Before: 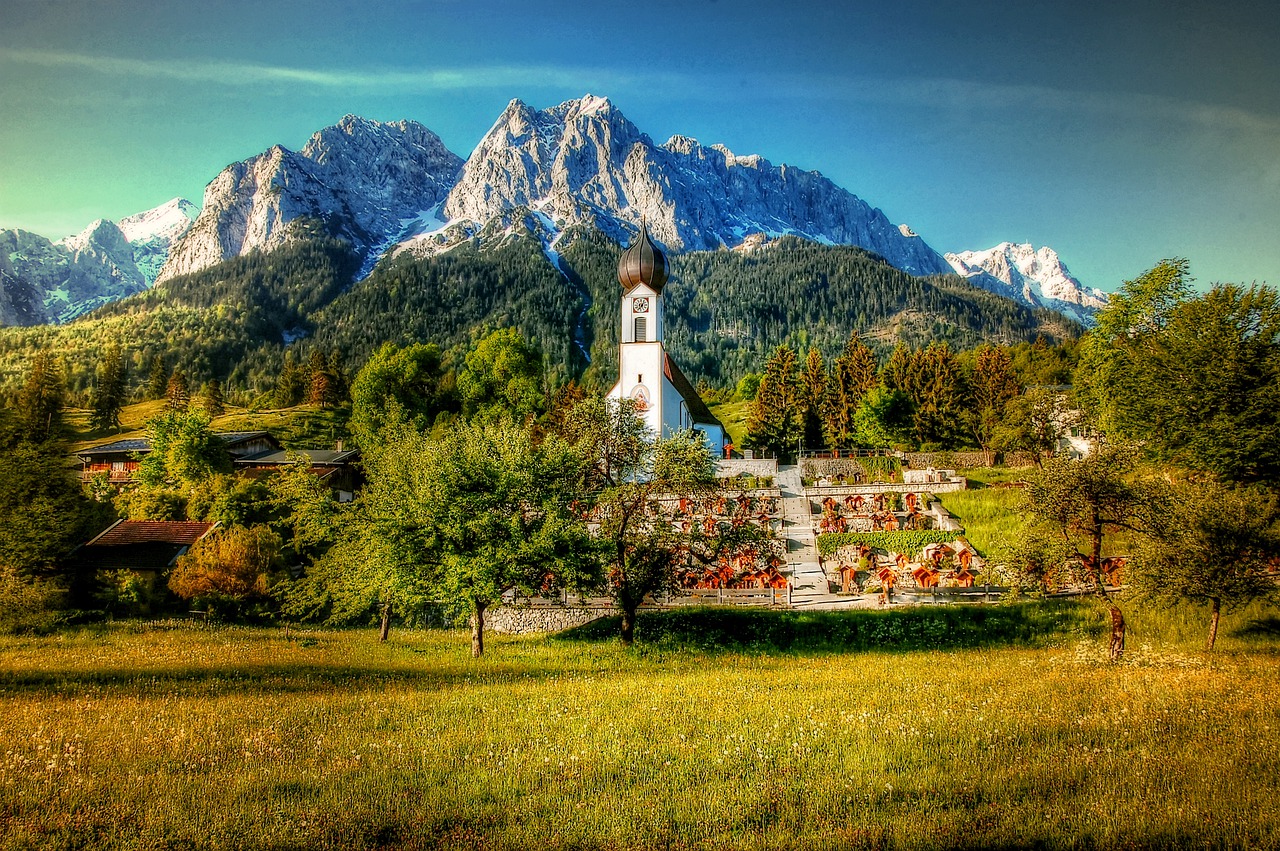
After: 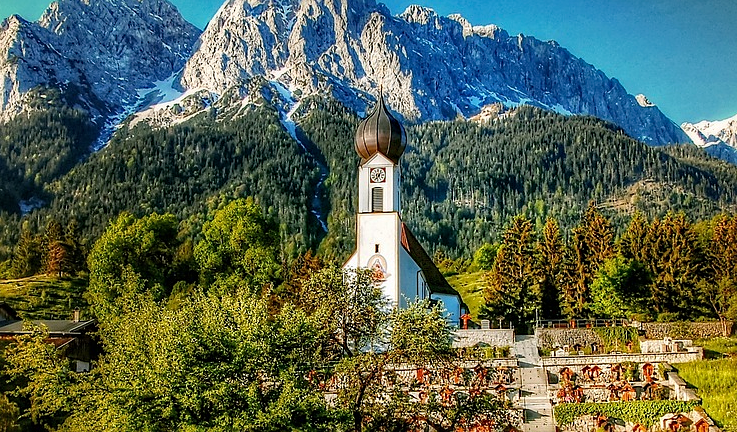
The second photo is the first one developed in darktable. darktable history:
crop: left 20.625%, top 15.298%, right 21.773%, bottom 33.86%
haze removal: compatibility mode true, adaptive false
sharpen: radius 1.897, amount 0.397, threshold 1.244
